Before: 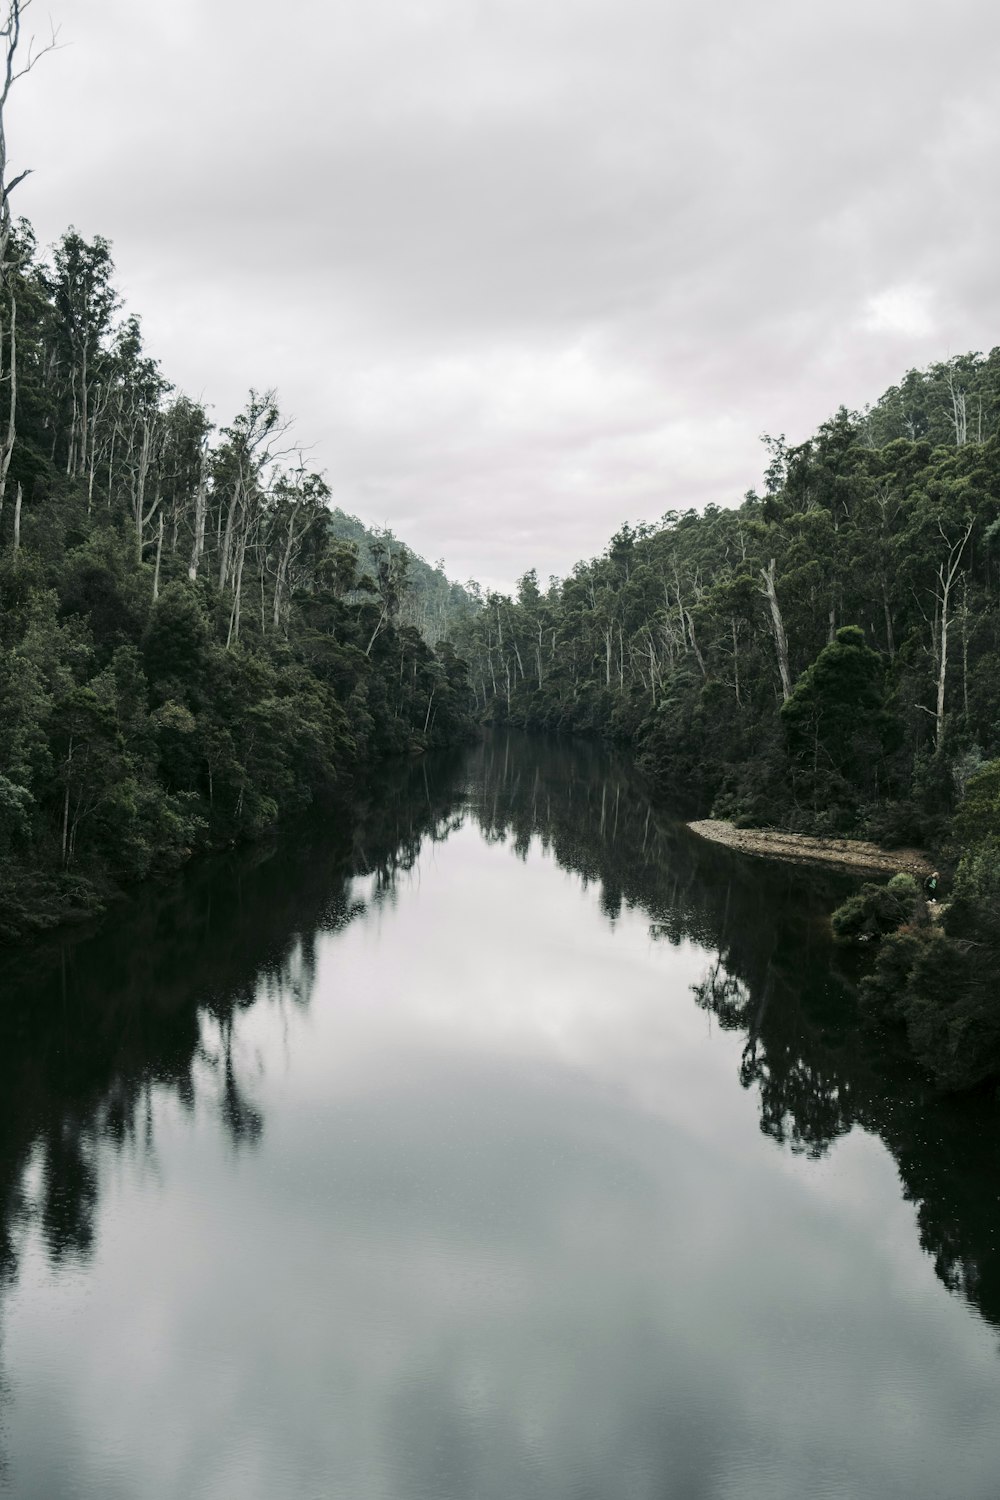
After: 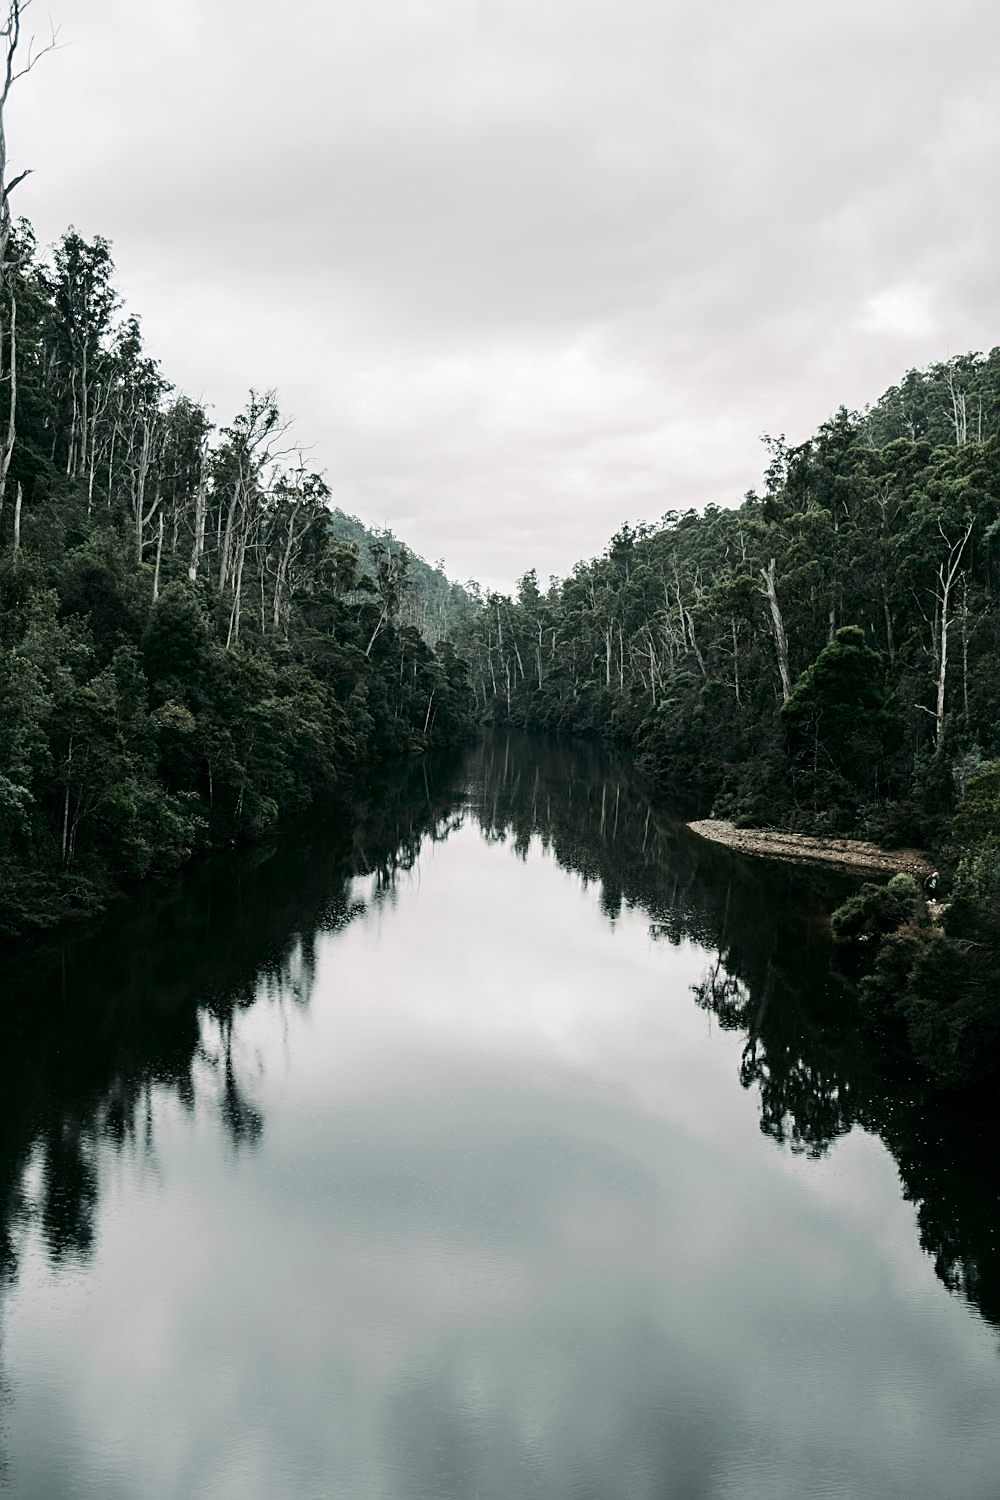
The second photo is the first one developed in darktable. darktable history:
contrast brightness saturation: contrast 0.113, saturation -0.179
sharpen: on, module defaults
